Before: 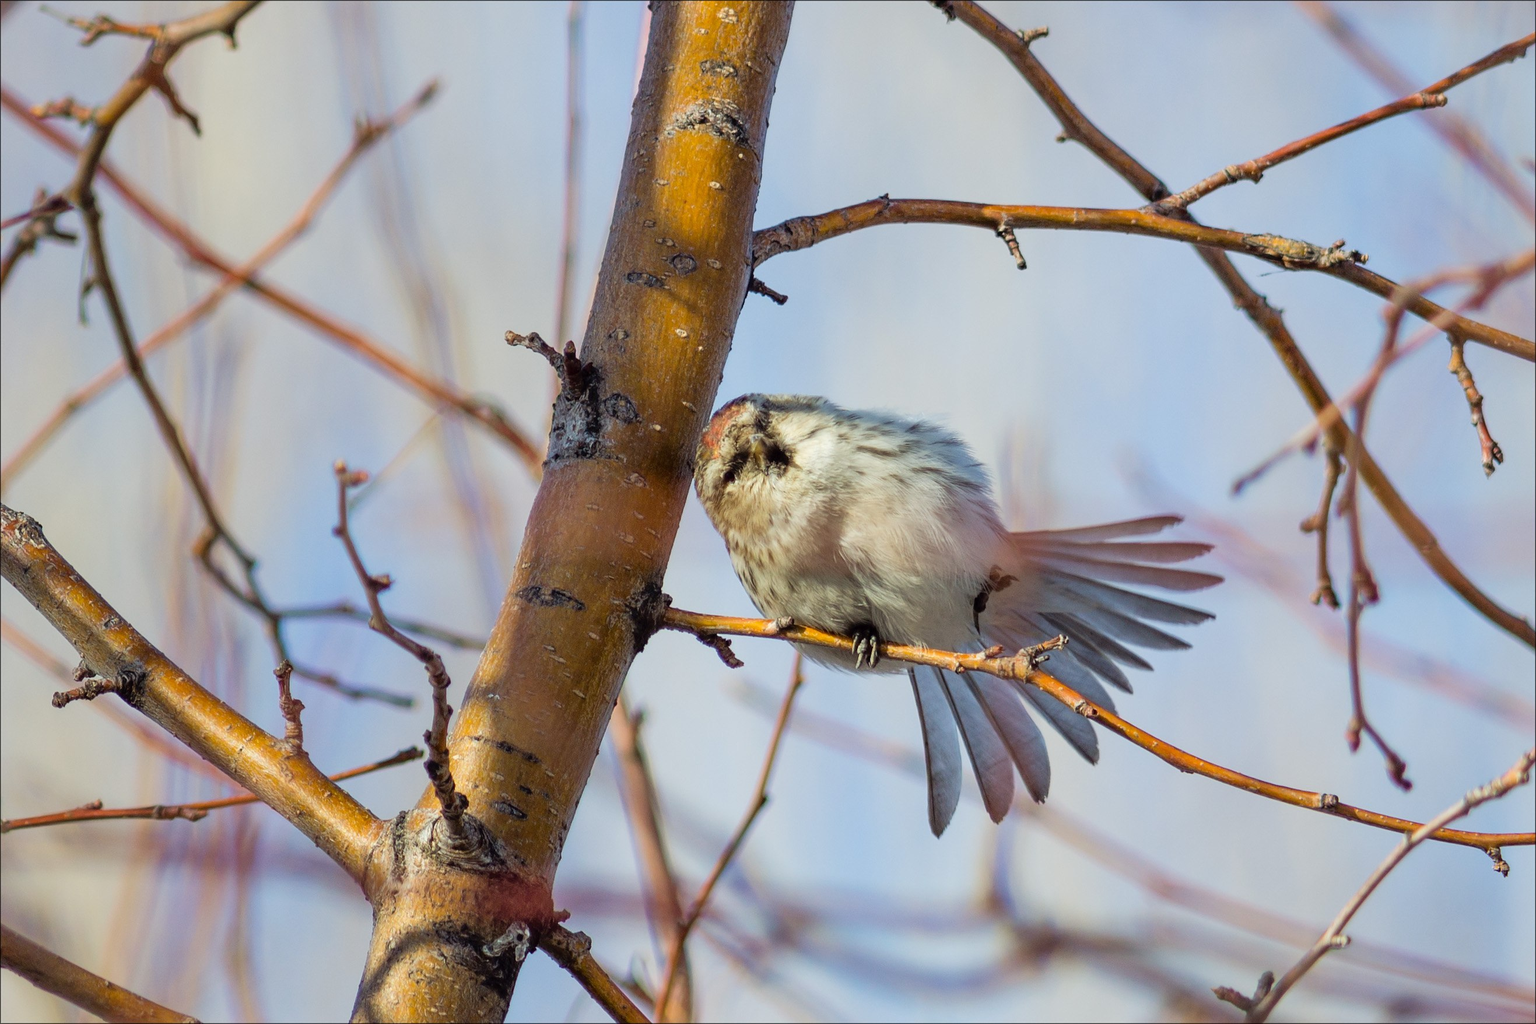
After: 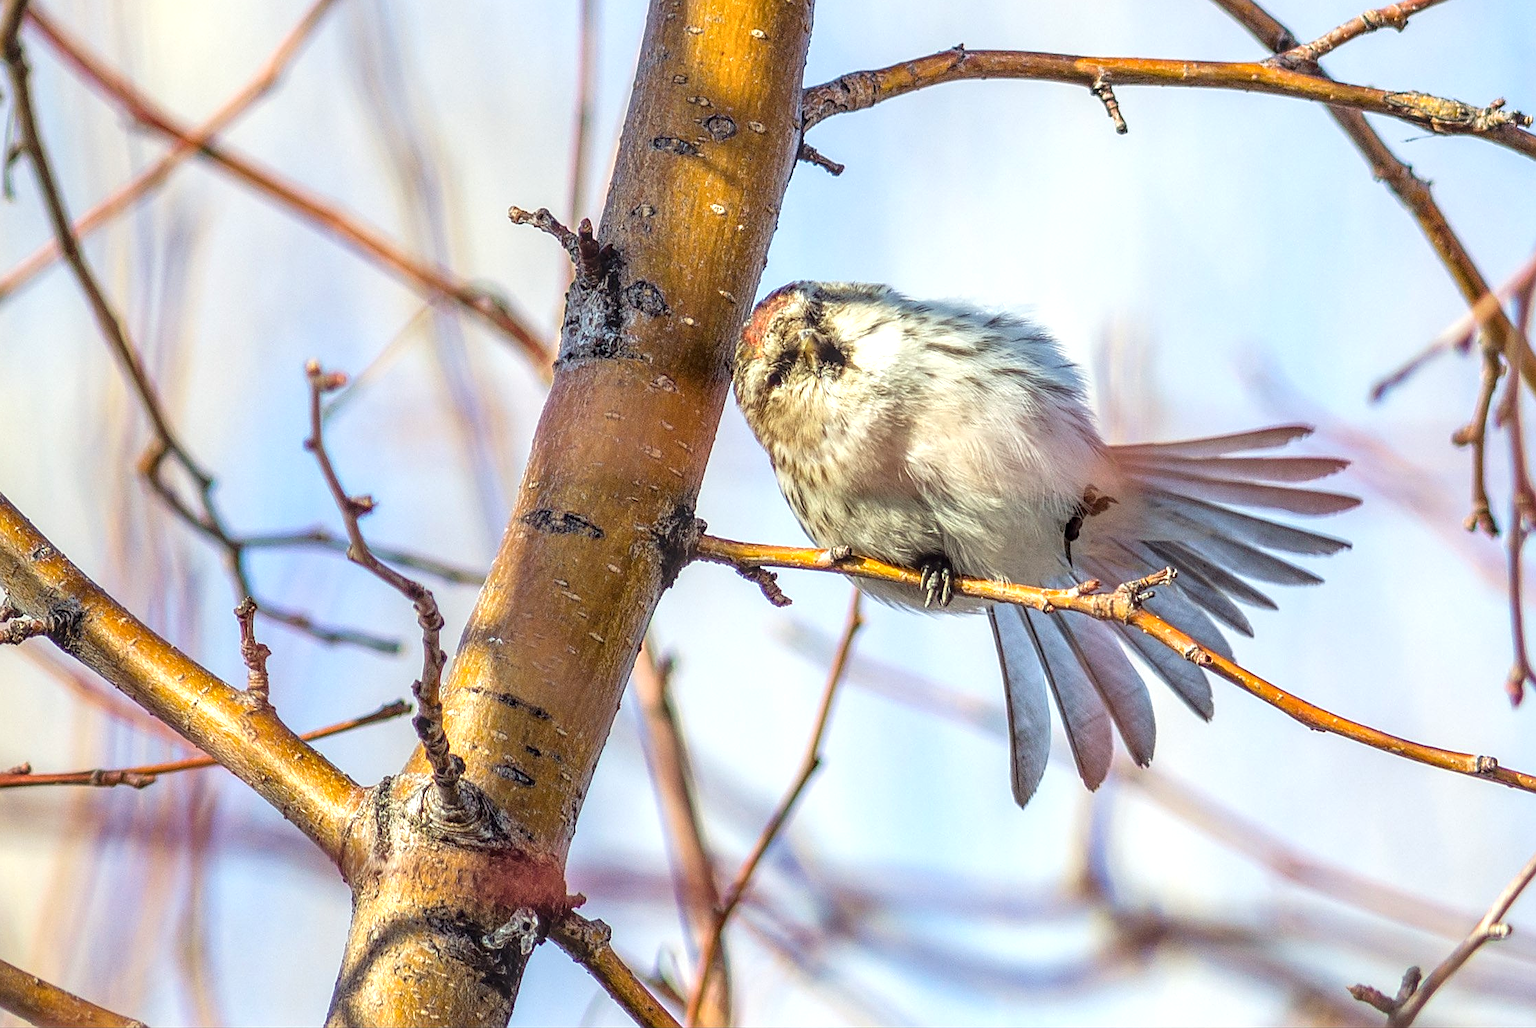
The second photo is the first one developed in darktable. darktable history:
crop and rotate: left 4.996%, top 15.35%, right 10.689%
local contrast: highlights 4%, shadows 1%, detail 134%
sharpen: on, module defaults
exposure: black level correction 0, exposure 0.693 EV, compensate highlight preservation false
